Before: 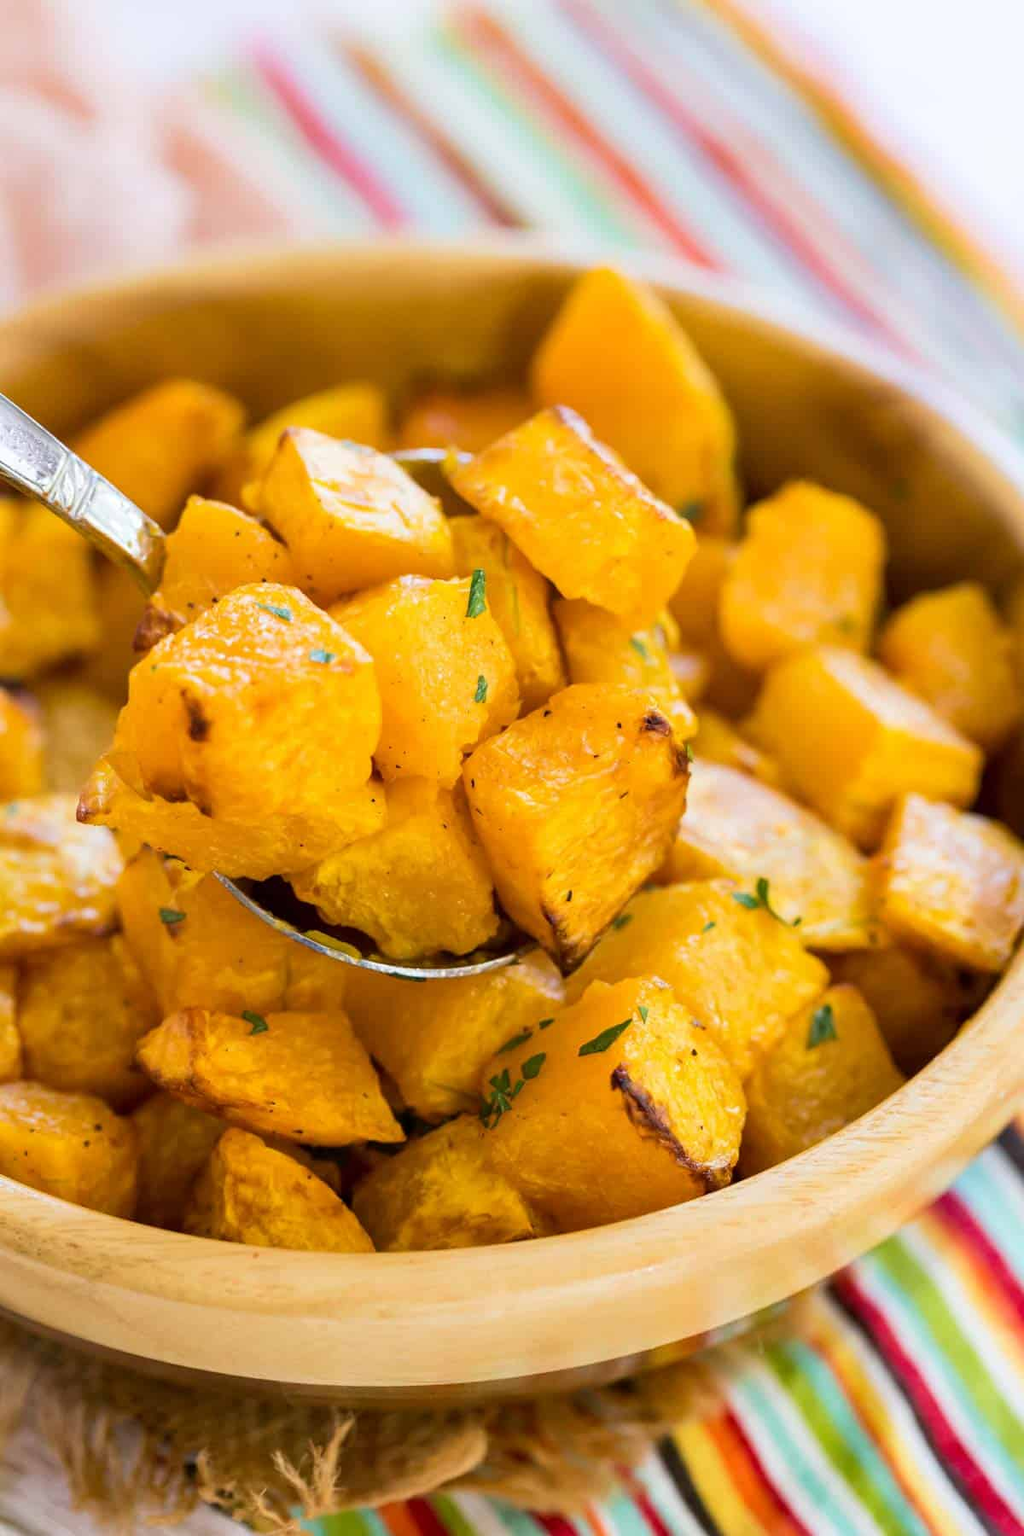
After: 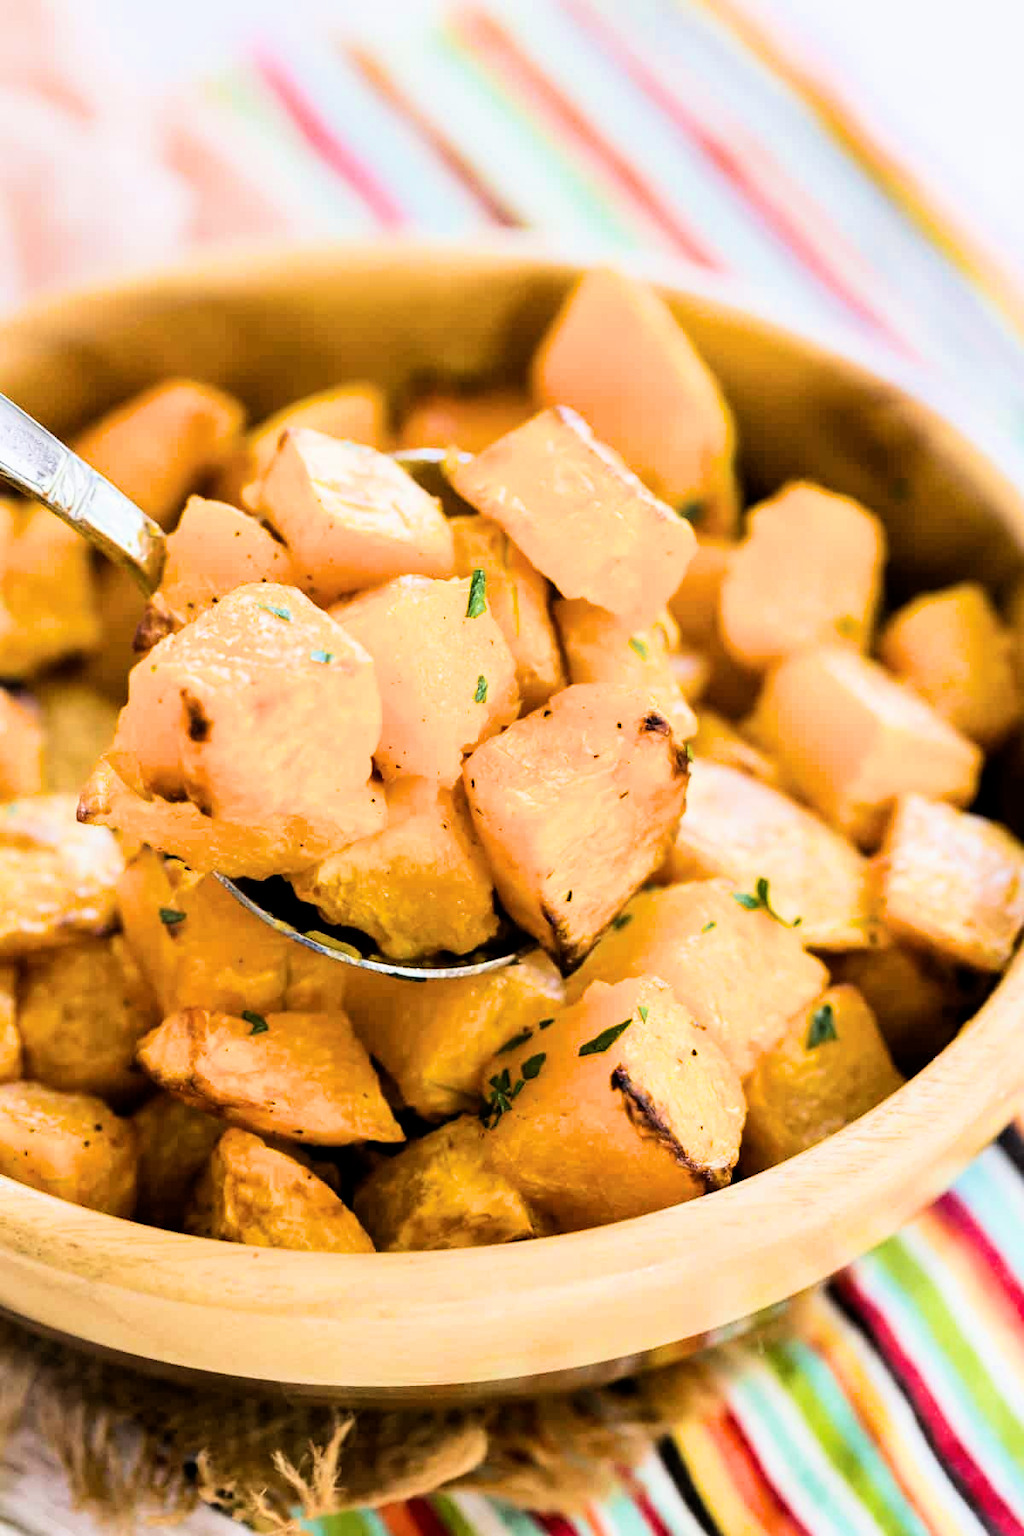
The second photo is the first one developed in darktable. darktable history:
tone equalizer: -8 EV -0.779 EV, -7 EV -0.682 EV, -6 EV -0.577 EV, -5 EV -0.361 EV, -3 EV 0.373 EV, -2 EV 0.6 EV, -1 EV 0.687 EV, +0 EV 0.722 EV, edges refinement/feathering 500, mask exposure compensation -1.57 EV, preserve details no
filmic rgb: middle gray luminance 12.99%, black relative exposure -10.2 EV, white relative exposure 3.46 EV, target black luminance 0%, hardness 5.74, latitude 44.87%, contrast 1.226, highlights saturation mix 6.12%, shadows ↔ highlights balance 26.94%
